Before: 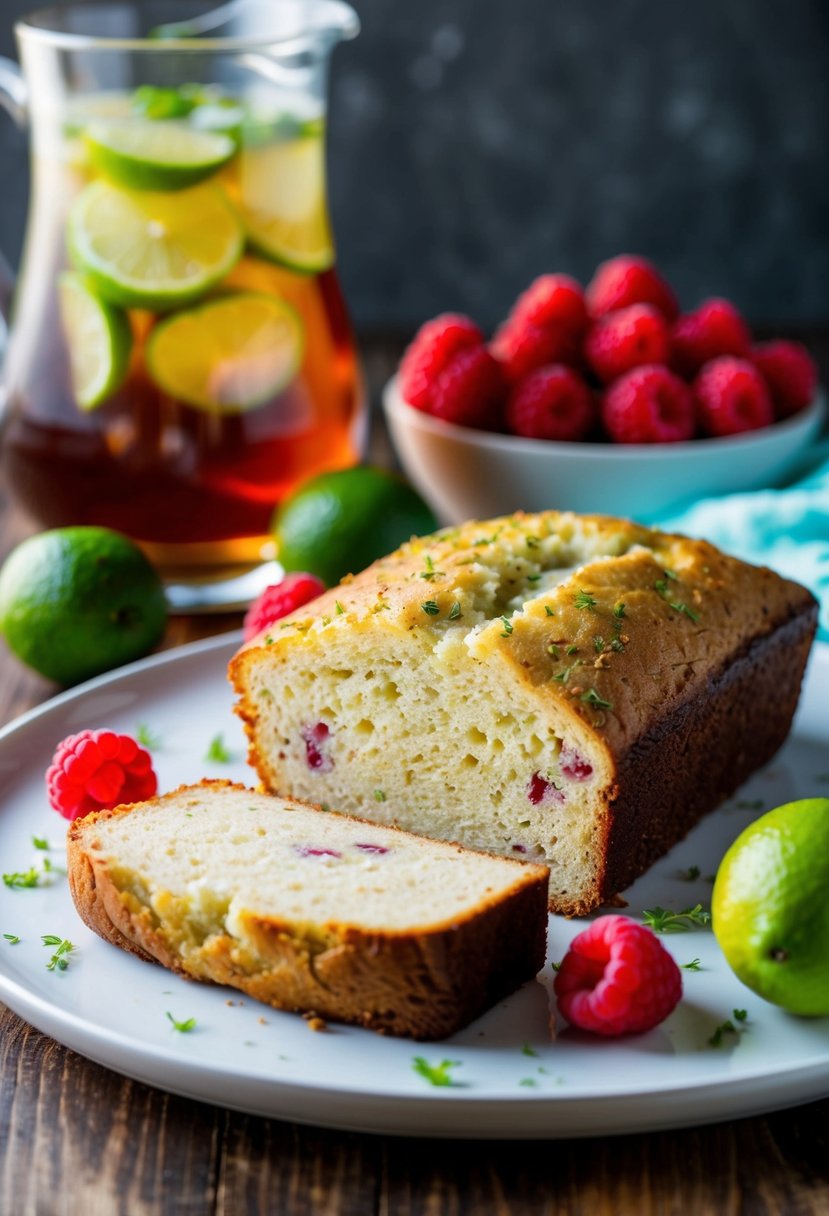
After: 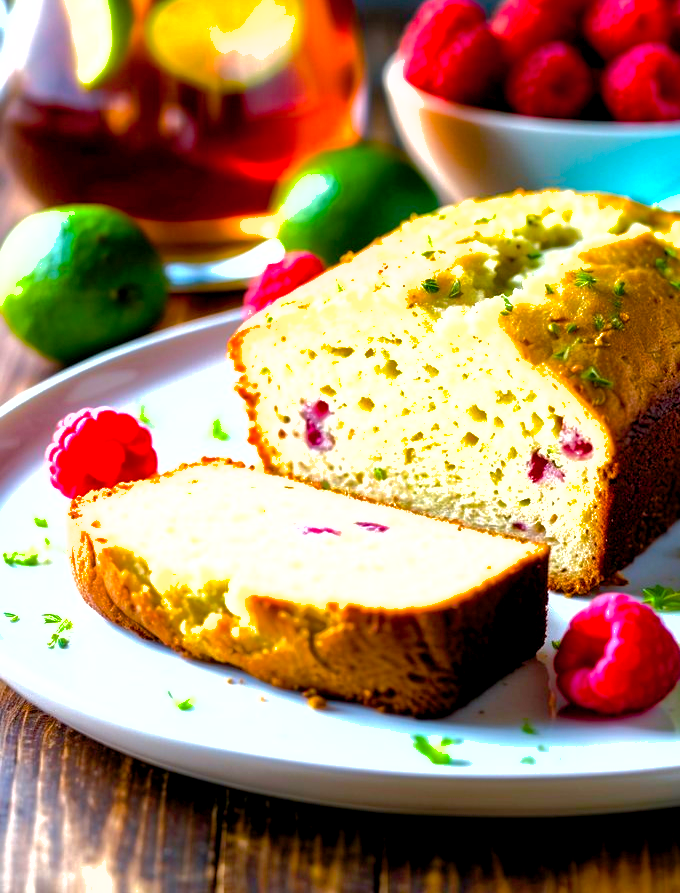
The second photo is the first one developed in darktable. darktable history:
crop: top 26.531%, right 17.959%
white balance: emerald 1
shadows and highlights: on, module defaults
color balance rgb: global offset › luminance -0.37%, perceptual saturation grading › highlights -17.77%, perceptual saturation grading › mid-tones 33.1%, perceptual saturation grading › shadows 50.52%, perceptual brilliance grading › highlights 20%, perceptual brilliance grading › mid-tones 20%, perceptual brilliance grading › shadows -20%, global vibrance 50%
exposure: exposure 0.6 EV, compensate highlight preservation false
